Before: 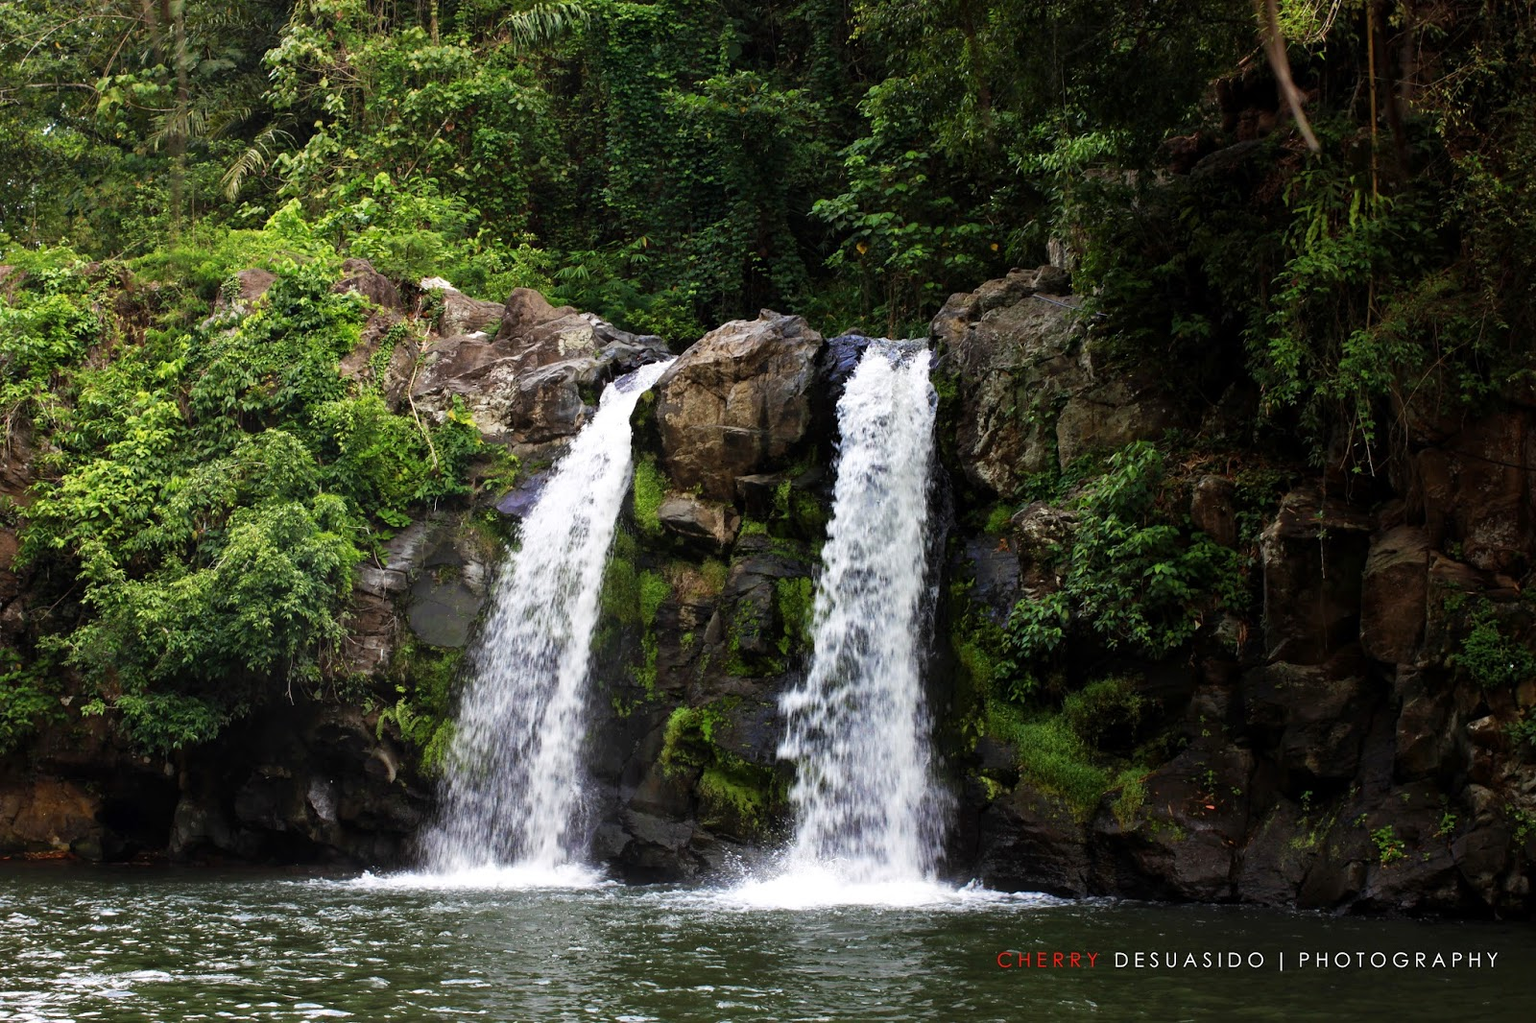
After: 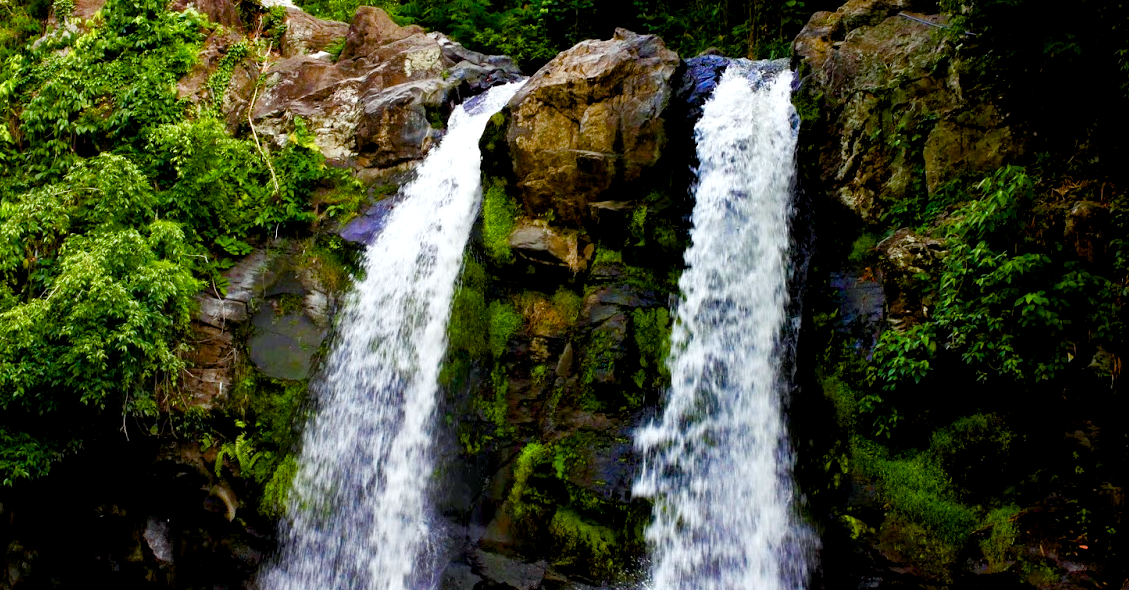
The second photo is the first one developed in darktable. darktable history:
crop: left 11.123%, top 27.61%, right 18.3%, bottom 17.034%
white balance: red 0.978, blue 0.999
exposure: black level correction 0.009, exposure 0.119 EV, compensate highlight preservation false
color balance rgb: perceptual saturation grading › global saturation 24.74%, perceptual saturation grading › highlights -51.22%, perceptual saturation grading › mid-tones 19.16%, perceptual saturation grading › shadows 60.98%, global vibrance 50%
